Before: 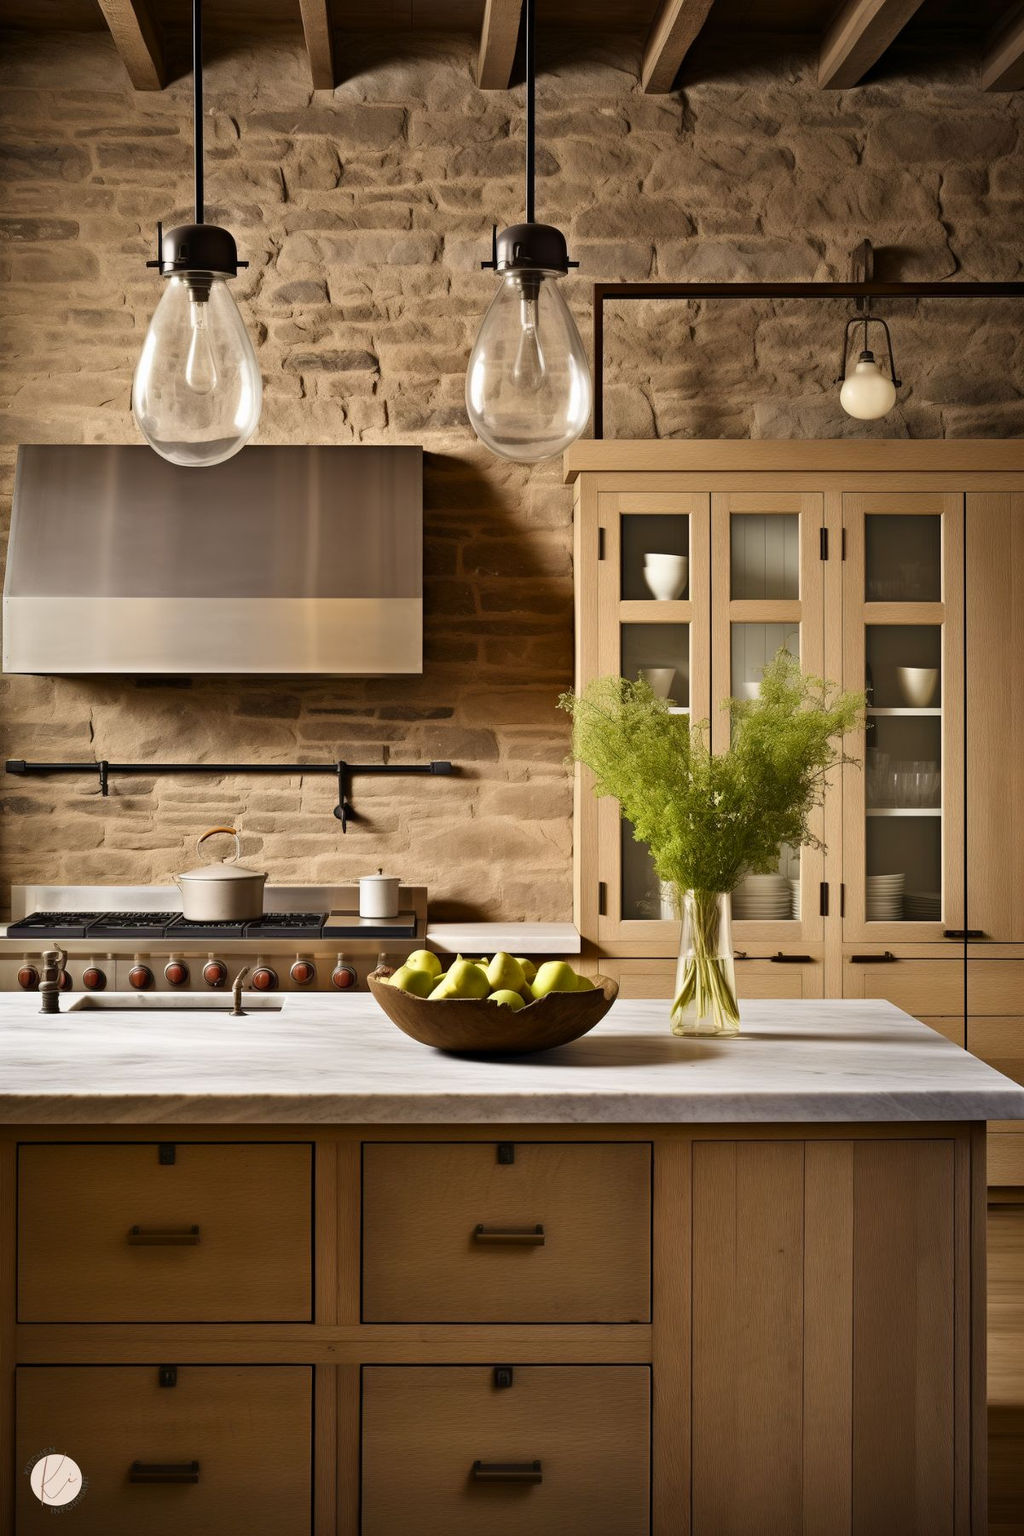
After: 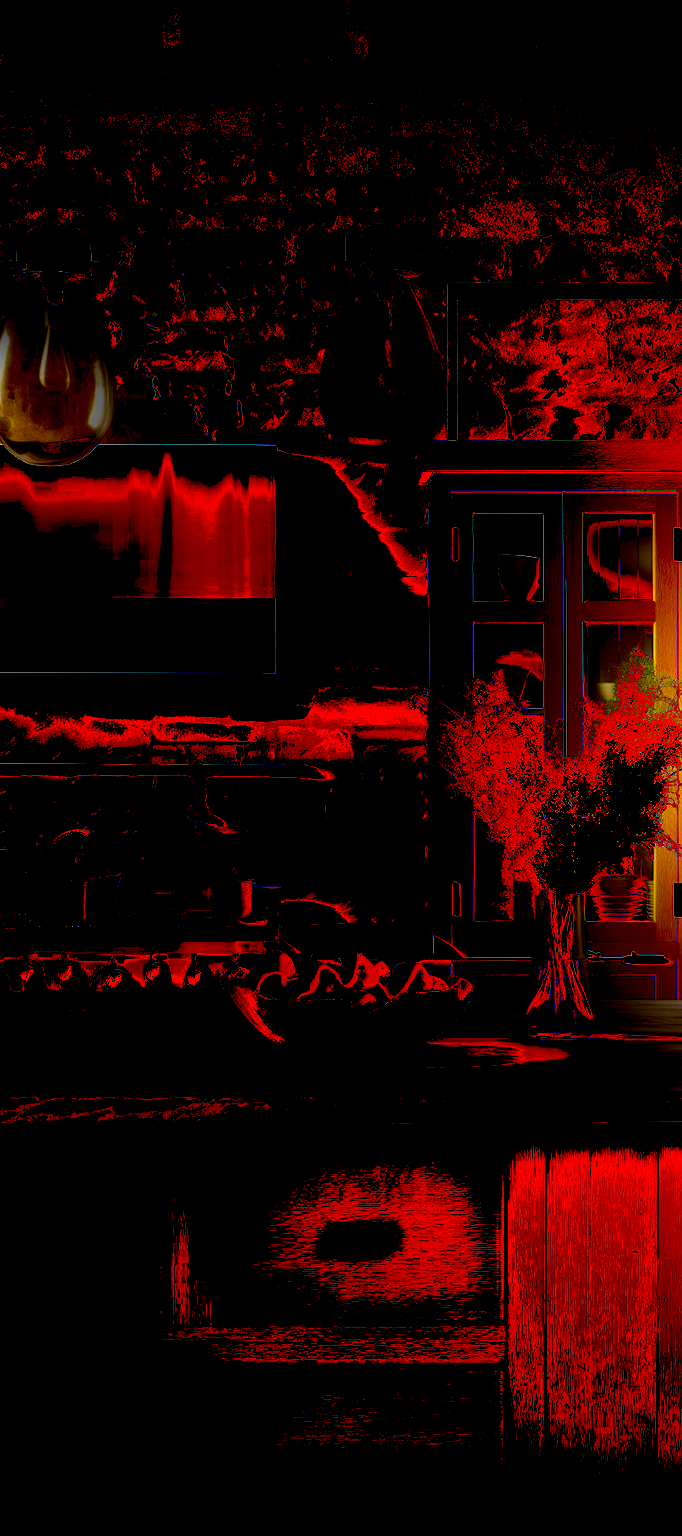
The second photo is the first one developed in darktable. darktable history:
crop and rotate: left 14.436%, right 18.898%
exposure: black level correction 0.1, exposure 3 EV, compensate highlight preservation false
local contrast: detail 130%
